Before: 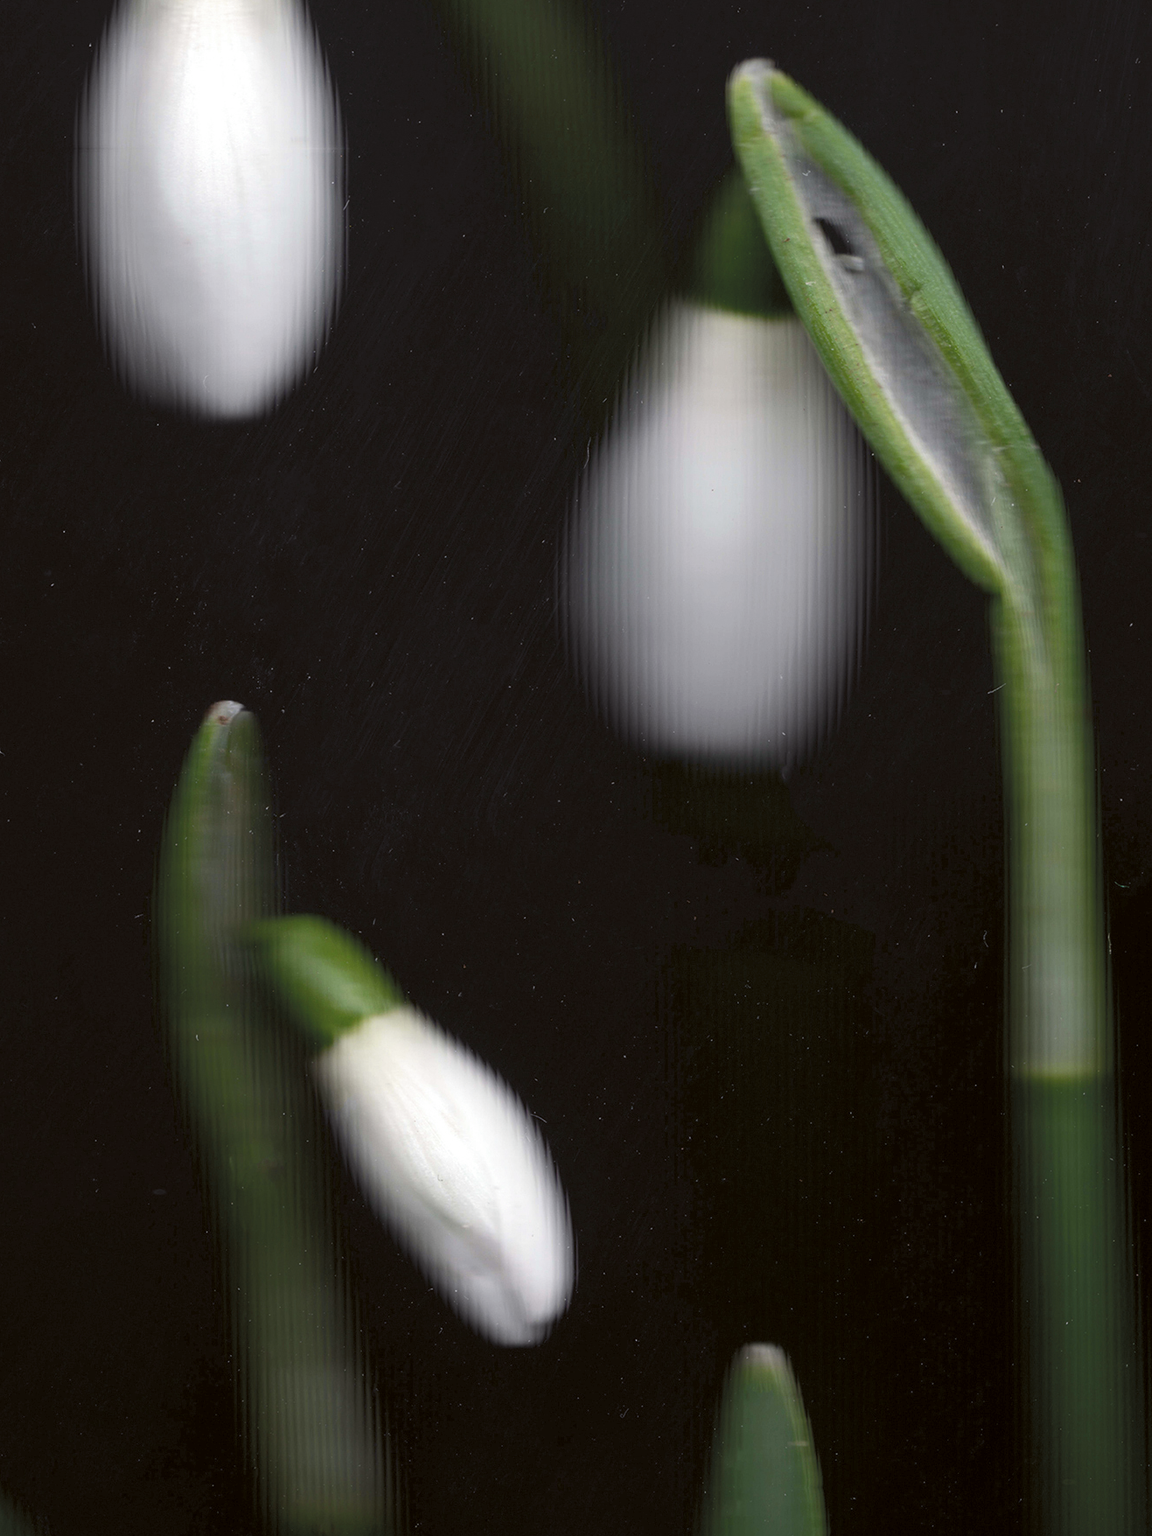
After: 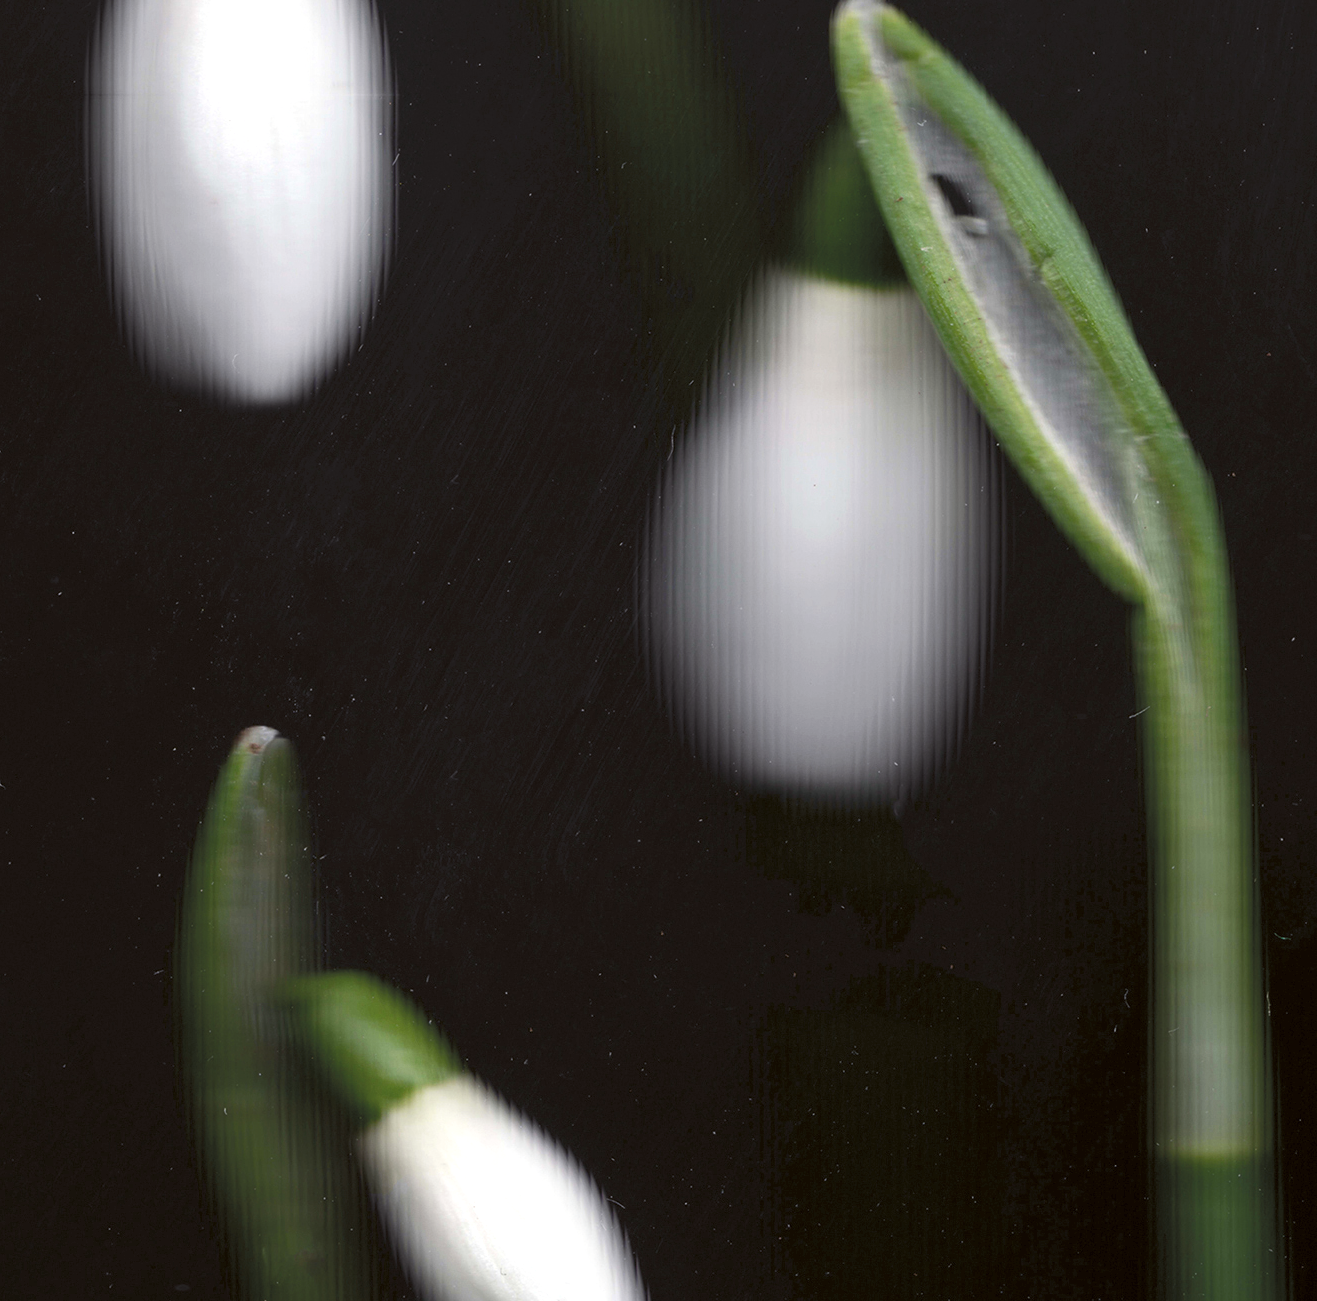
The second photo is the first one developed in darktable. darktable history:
crop: top 4.31%, bottom 21.577%
exposure: black level correction 0, exposure 0.2 EV, compensate exposure bias true, compensate highlight preservation false
